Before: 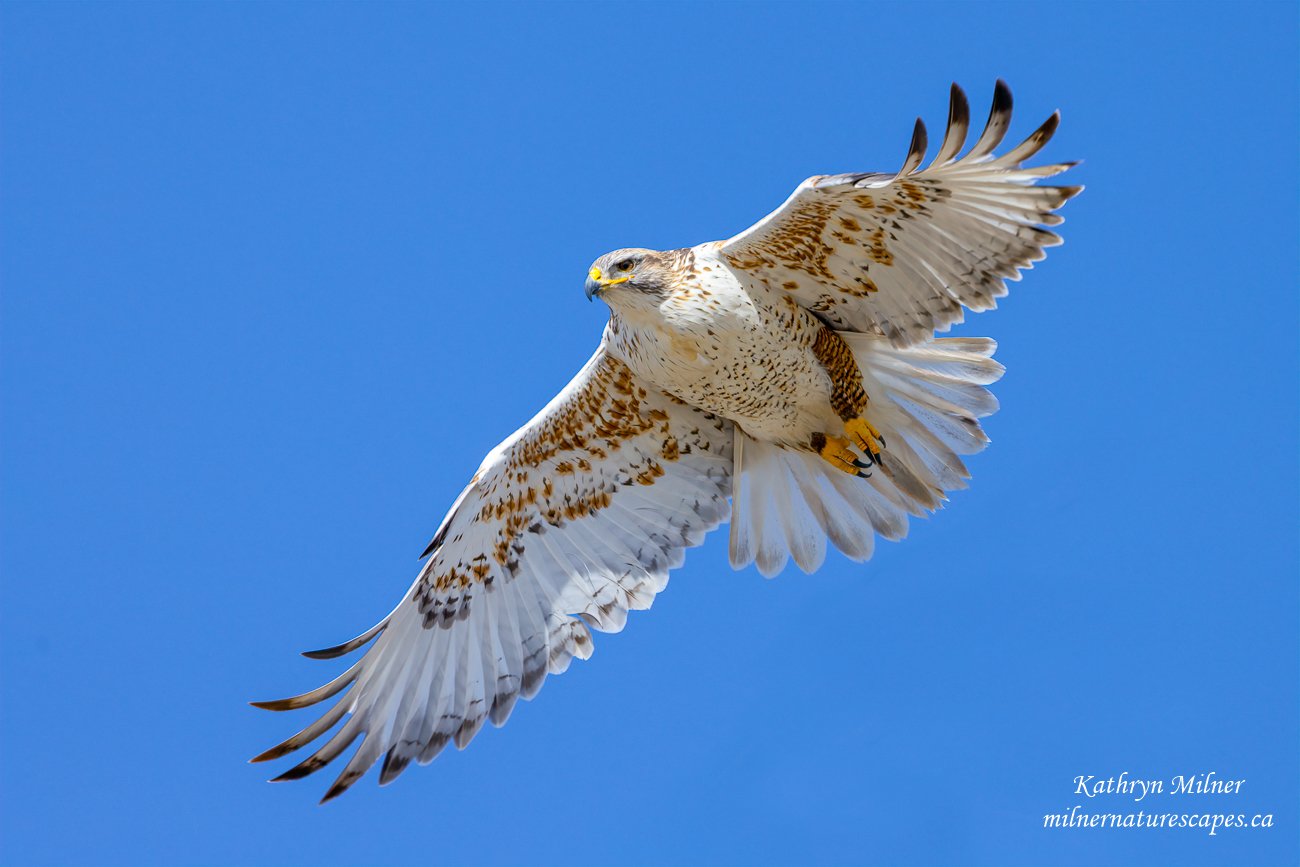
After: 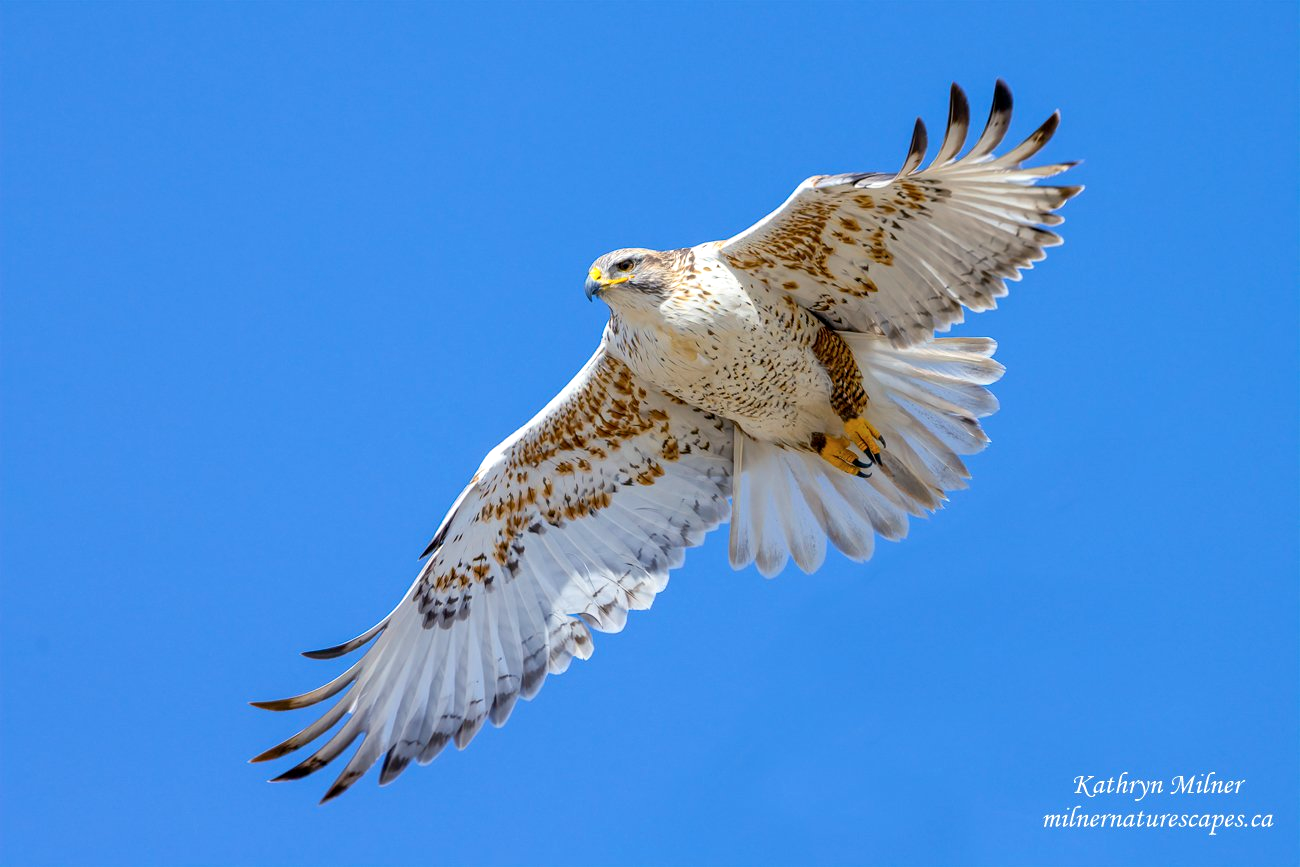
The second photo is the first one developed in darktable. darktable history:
color balance rgb: power › chroma 0.98%, power › hue 257.21°, highlights gain › luminance 5.638%, highlights gain › chroma 1.283%, highlights gain › hue 91.3°, linear chroma grading › global chroma 0.511%, perceptual saturation grading › global saturation 0.28%
exposure: black level correction 0.002, exposure 0.15 EV, compensate highlight preservation false
